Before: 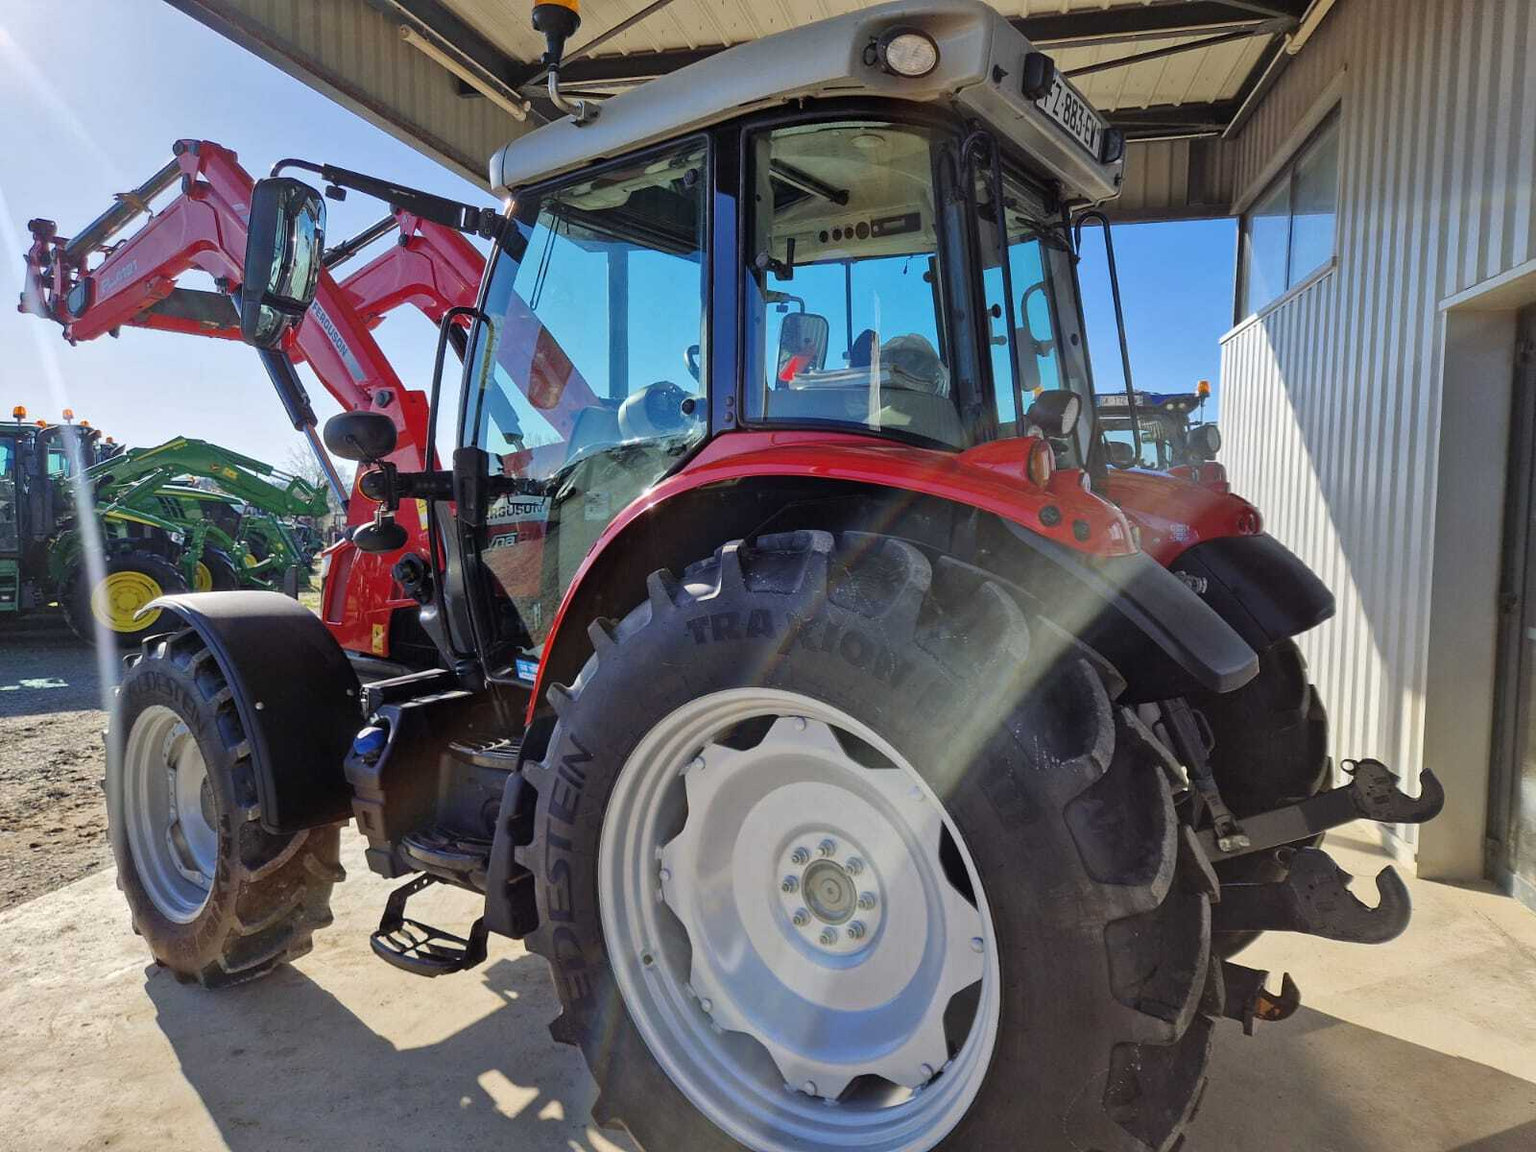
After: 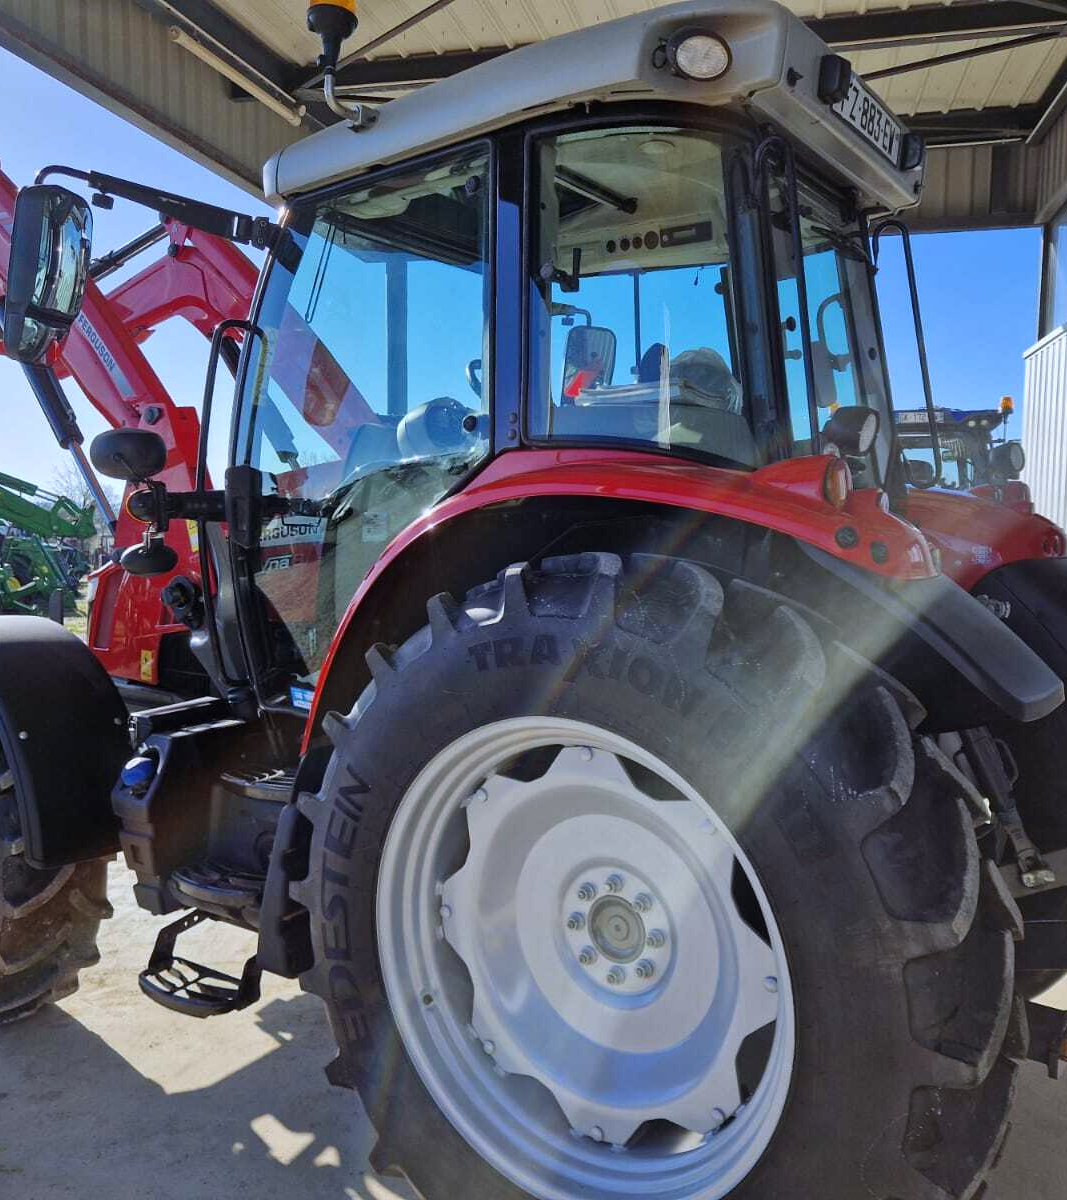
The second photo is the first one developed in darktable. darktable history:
crop and rotate: left 15.446%, right 17.836%
white balance: red 0.954, blue 1.079
